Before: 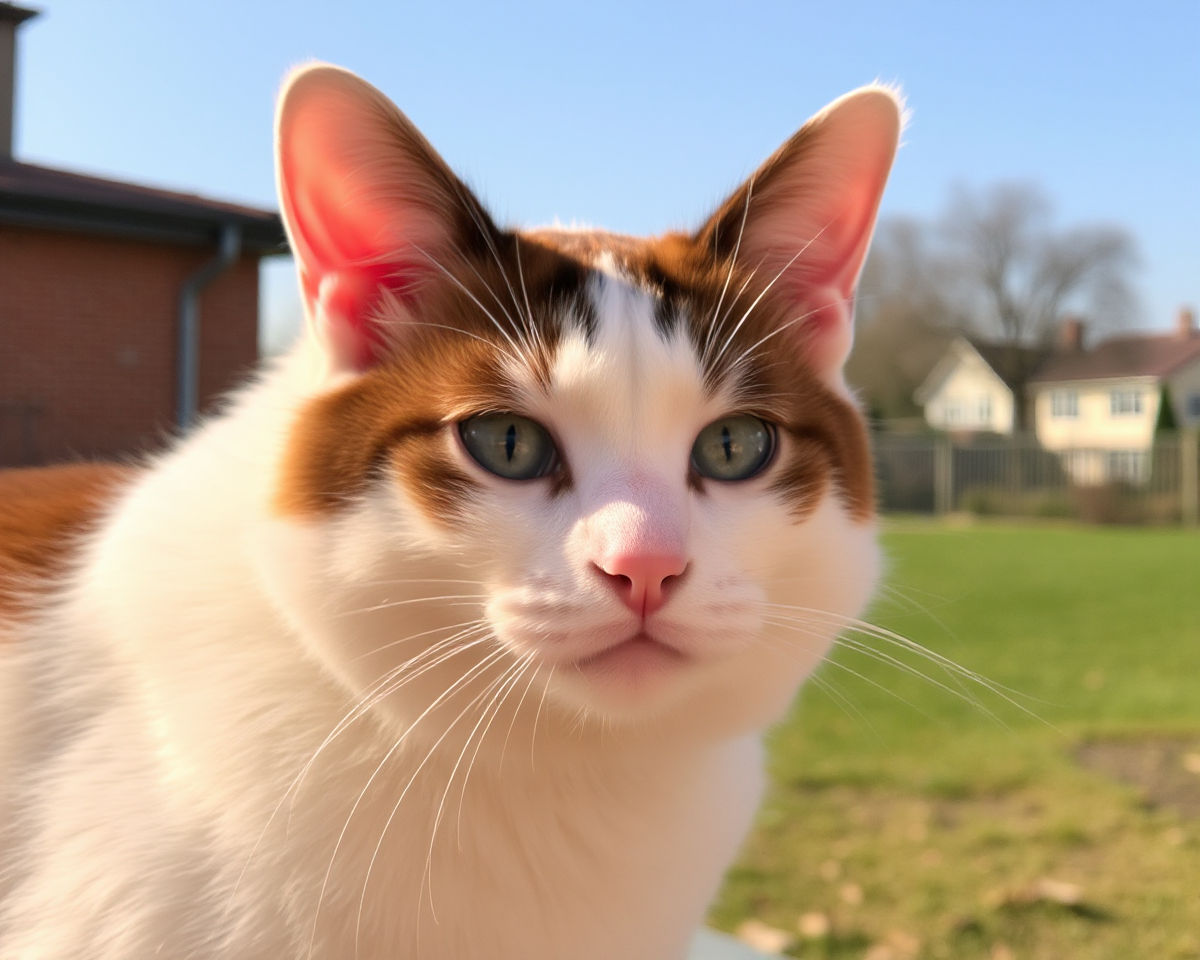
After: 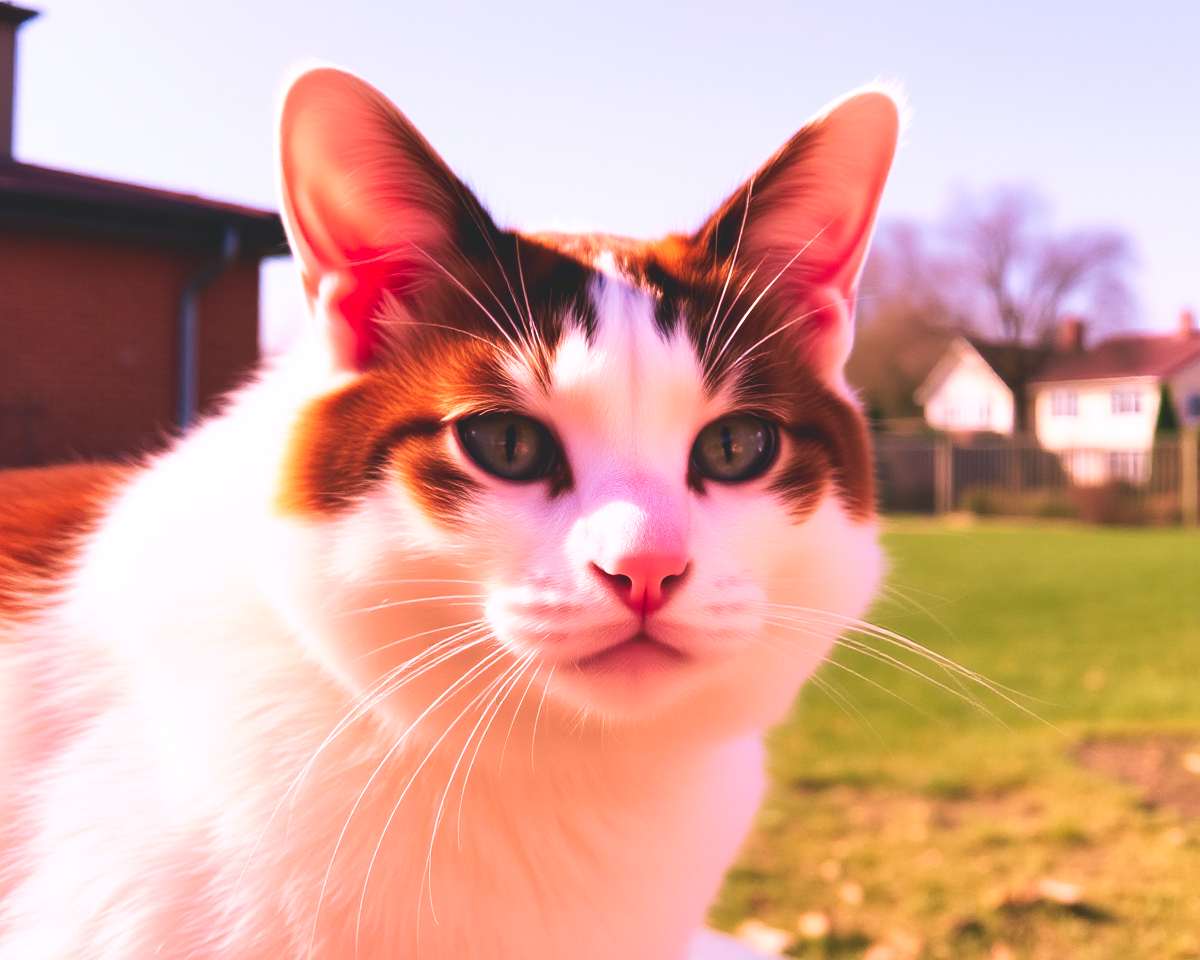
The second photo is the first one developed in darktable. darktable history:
color correction: highlights a* -0.137, highlights b* -5.91, shadows a* -0.137, shadows b* -0.137
velvia: strength 45%
white balance: red 1.188, blue 1.11
tone curve: curves: ch0 [(0, 0) (0.003, 0.147) (0.011, 0.147) (0.025, 0.147) (0.044, 0.147) (0.069, 0.147) (0.1, 0.15) (0.136, 0.158) (0.177, 0.174) (0.224, 0.198) (0.277, 0.241) (0.335, 0.292) (0.399, 0.361) (0.468, 0.452) (0.543, 0.568) (0.623, 0.679) (0.709, 0.793) (0.801, 0.886) (0.898, 0.966) (1, 1)], preserve colors none
